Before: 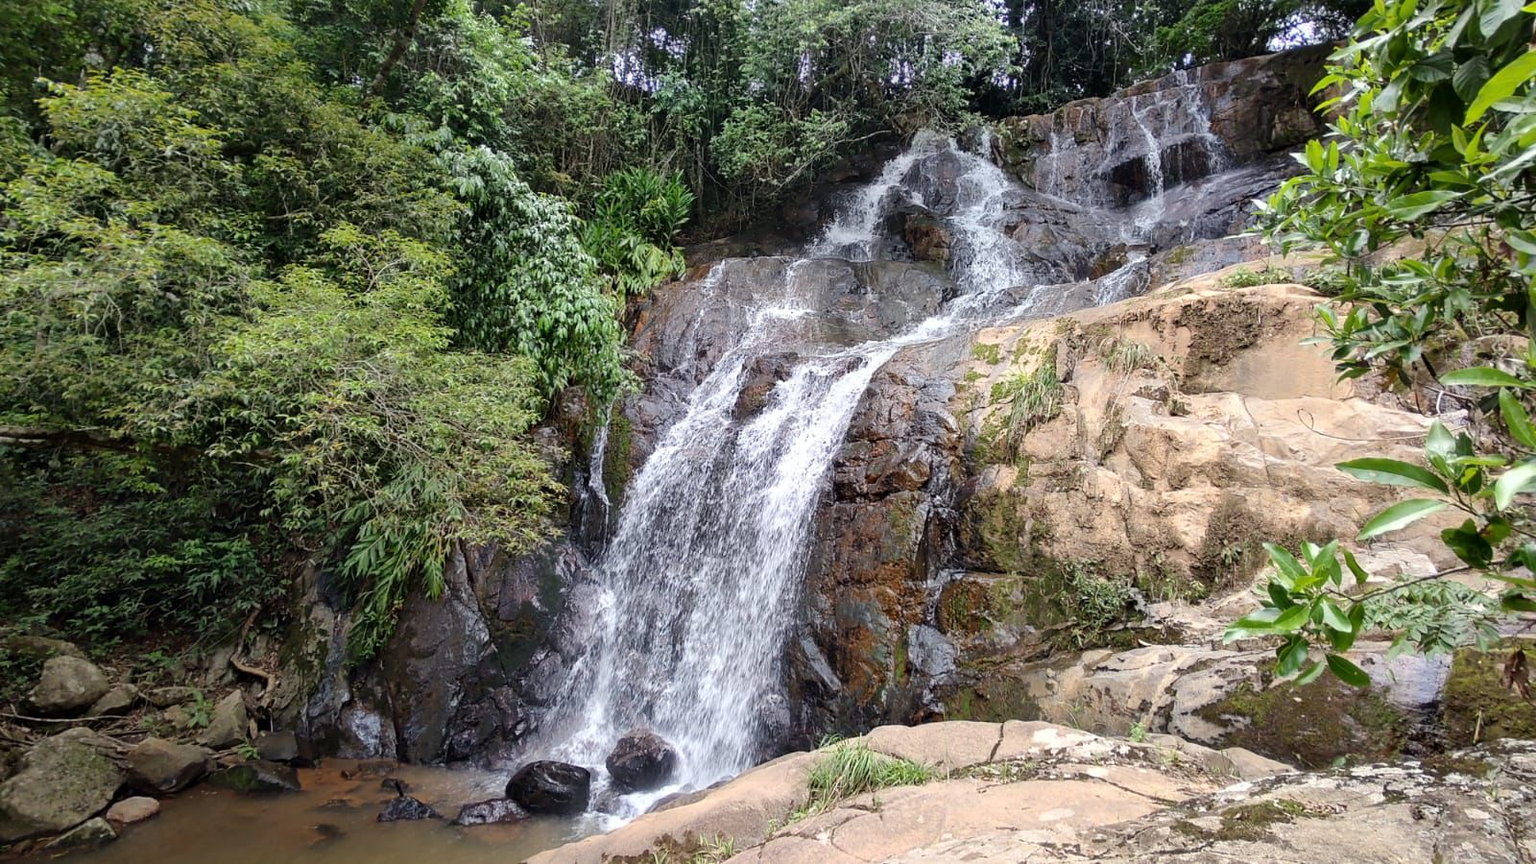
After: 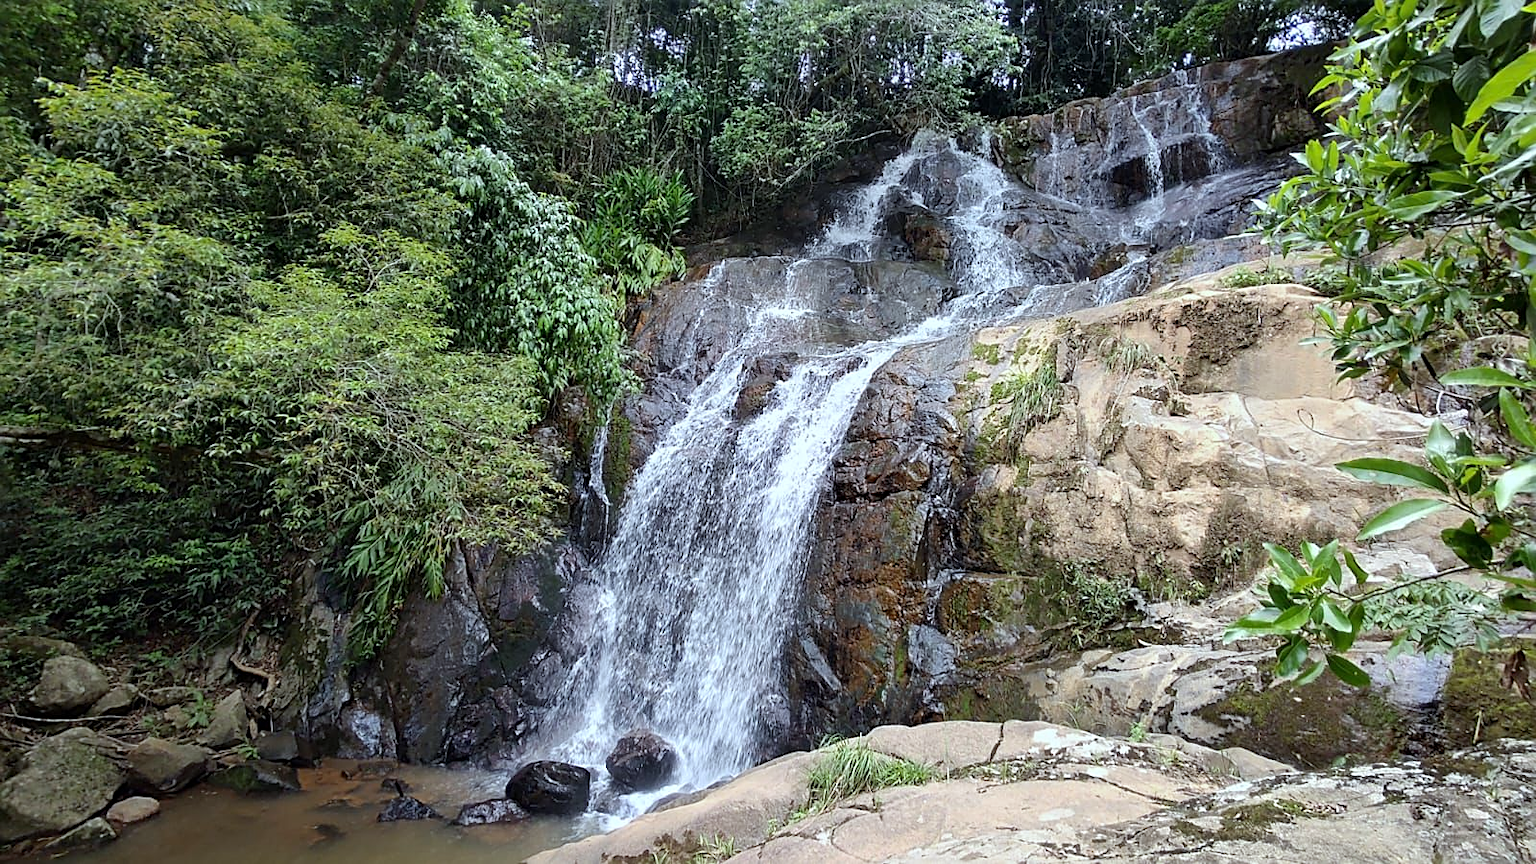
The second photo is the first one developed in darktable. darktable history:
white balance: red 0.925, blue 1.046
sharpen: on, module defaults
